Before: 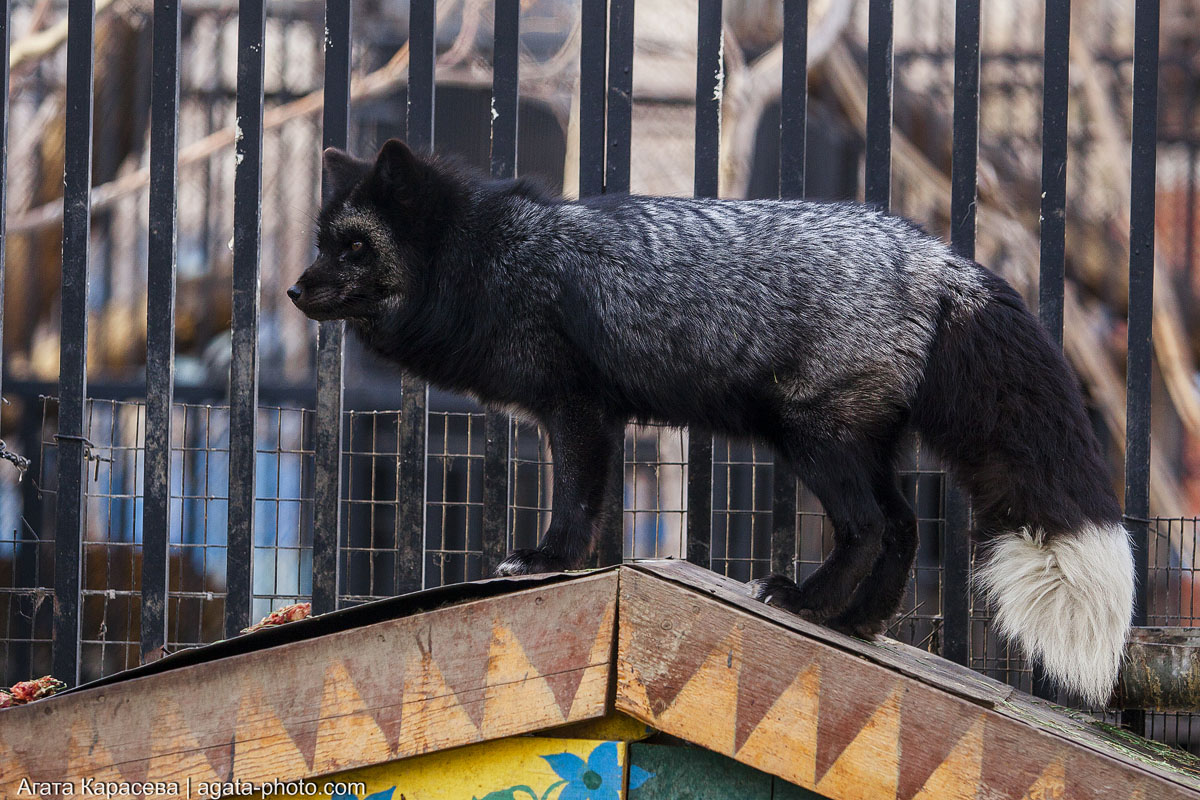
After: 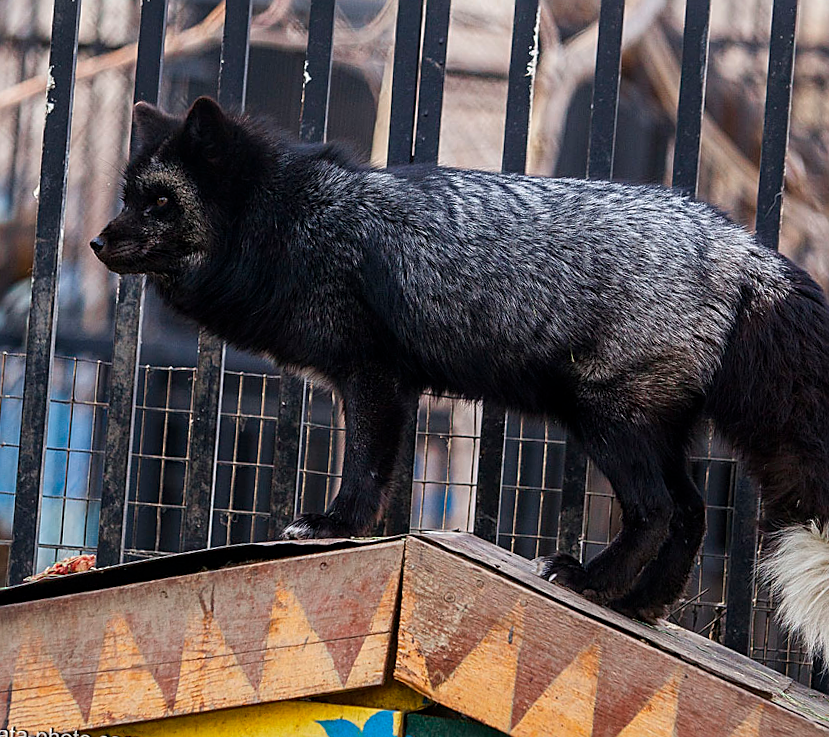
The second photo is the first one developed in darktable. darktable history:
crop and rotate: angle -3.27°, left 14.277%, top 0.028%, right 10.766%, bottom 0.028%
exposure: exposure -0.048 EV, compensate highlight preservation false
sharpen: on, module defaults
